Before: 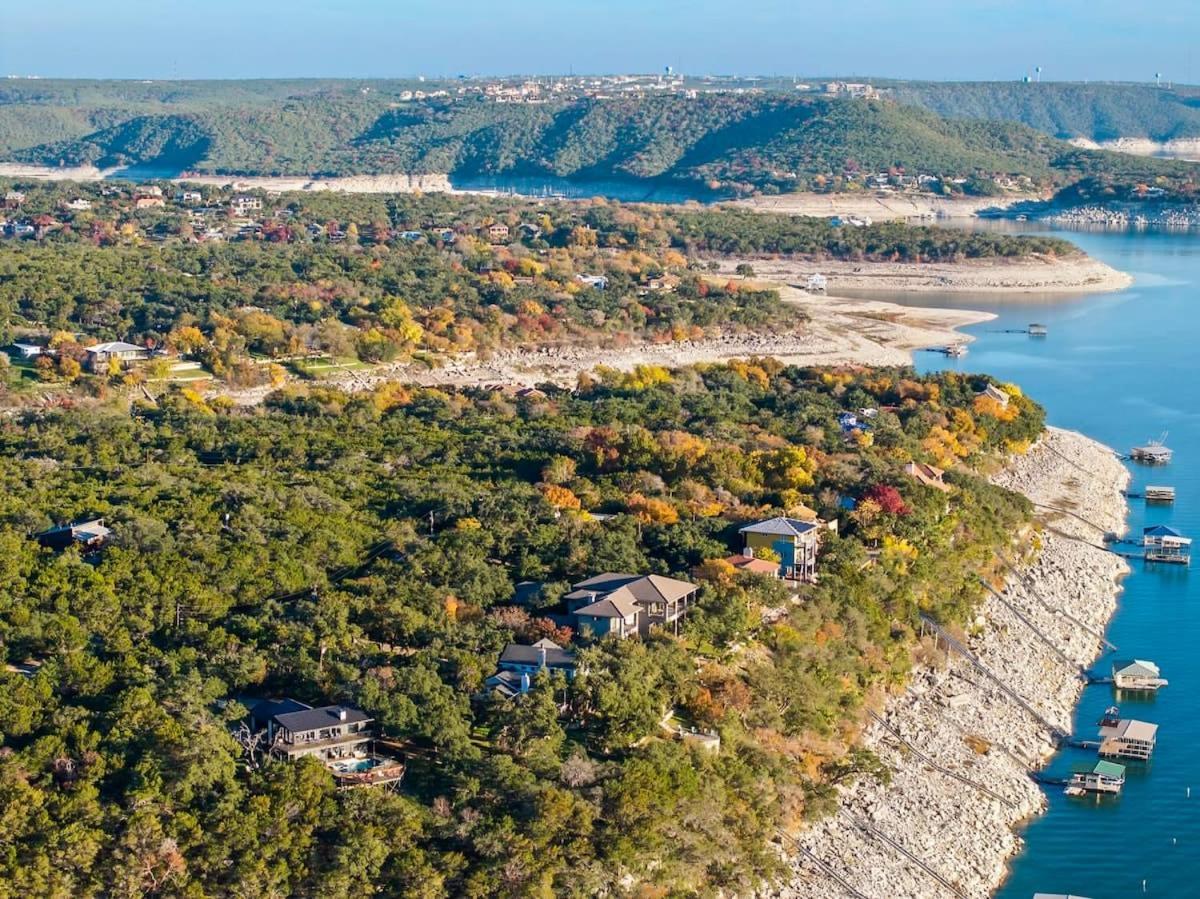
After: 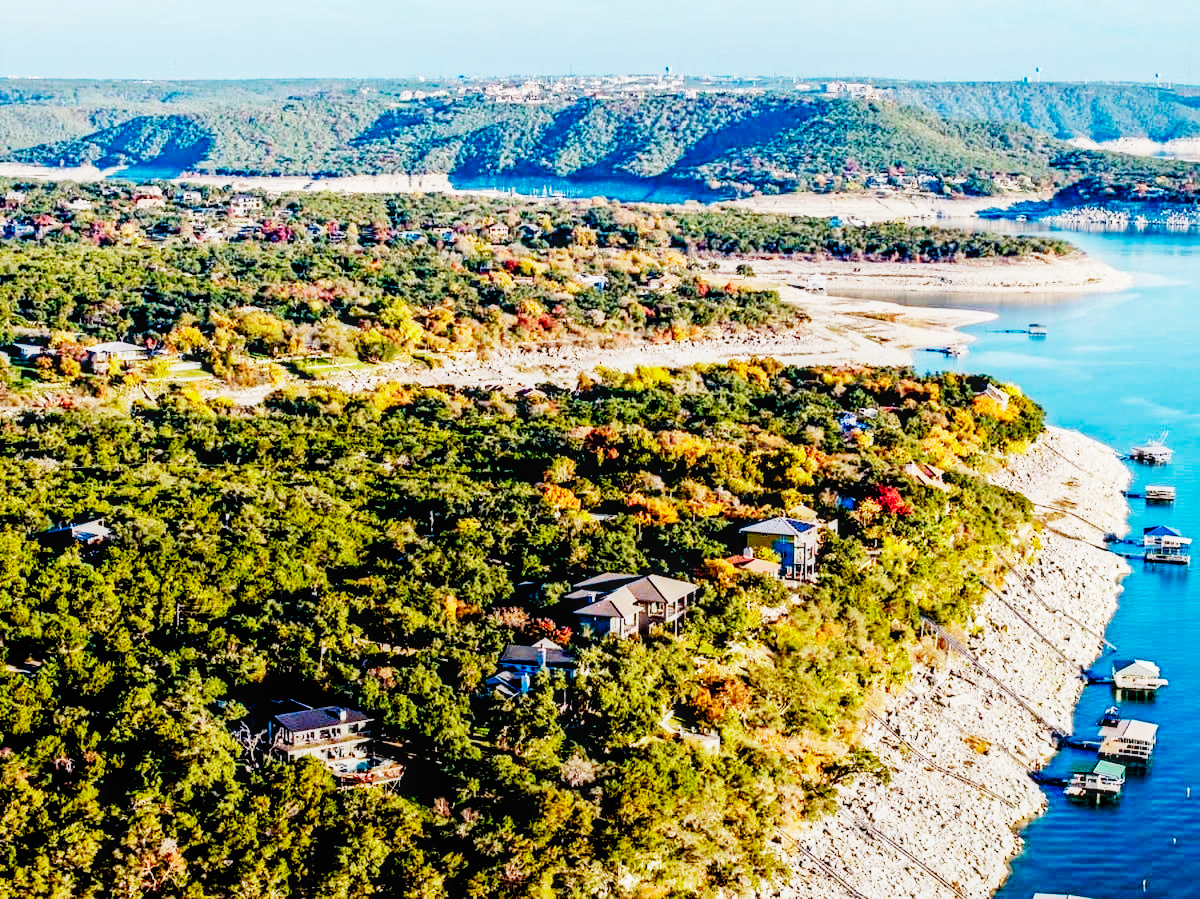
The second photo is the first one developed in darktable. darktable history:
contrast brightness saturation: contrast 0.04, saturation 0.16
exposure: black level correction 0.035, exposure 0.9 EV, compensate highlight preservation false
local contrast: on, module defaults
haze removal: compatibility mode true, adaptive false
sigmoid: contrast 2, skew -0.2, preserve hue 0%, red attenuation 0.1, red rotation 0.035, green attenuation 0.1, green rotation -0.017, blue attenuation 0.15, blue rotation -0.052, base primaries Rec2020
